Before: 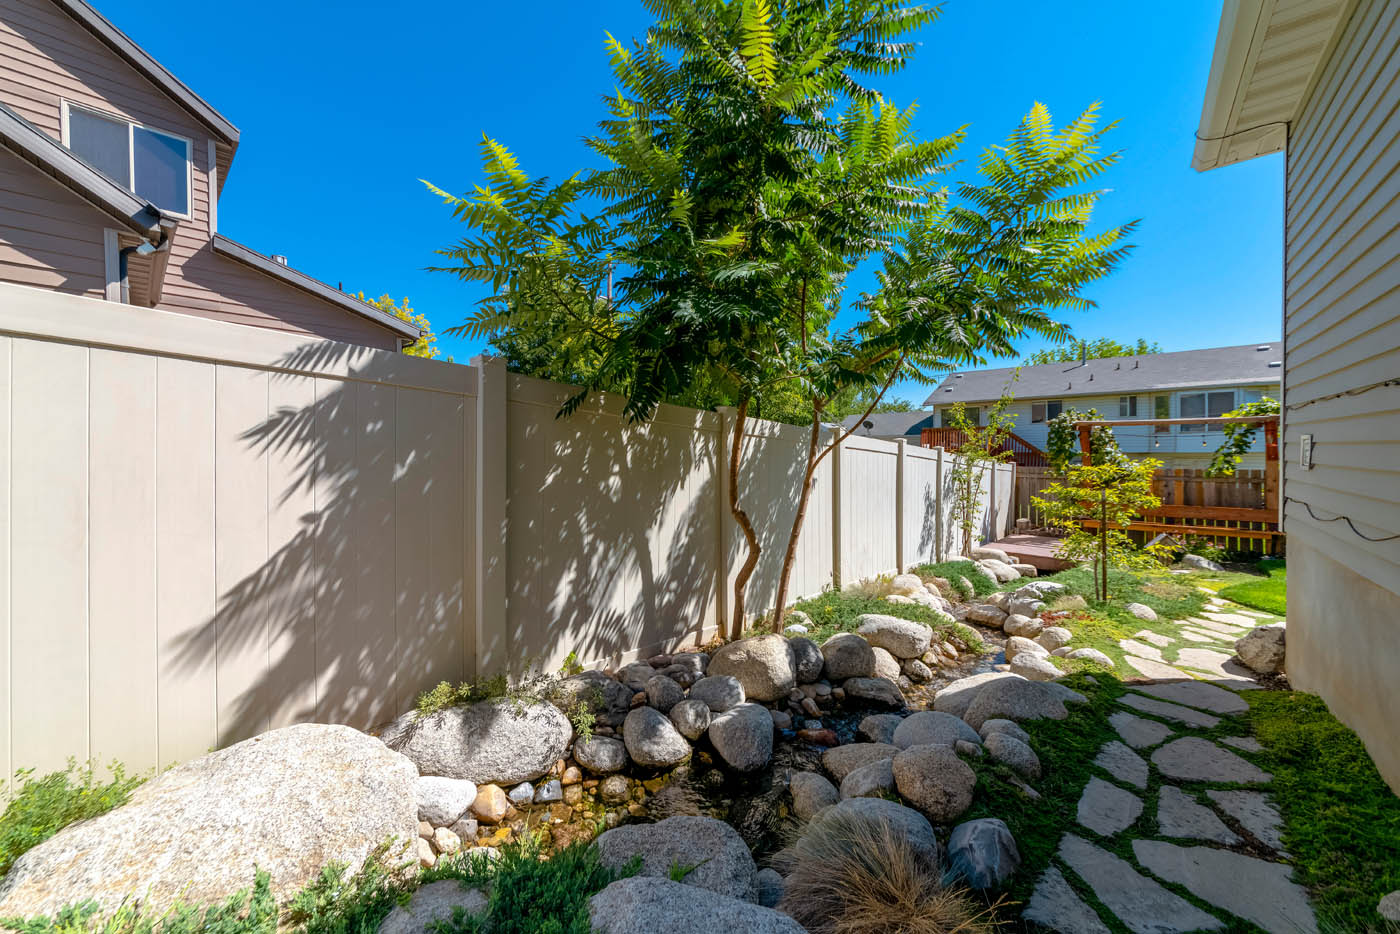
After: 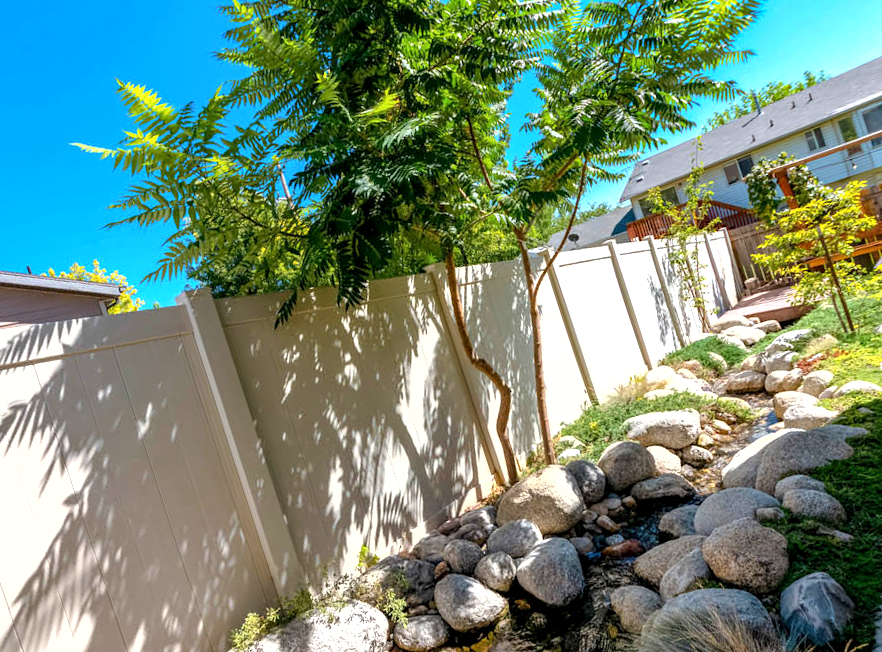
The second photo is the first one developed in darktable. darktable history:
local contrast: highlights 105%, shadows 103%, detail 120%, midtone range 0.2
exposure: exposure 0.789 EV, compensate highlight preservation false
shadows and highlights: shadows 37.34, highlights -27.15, soften with gaussian
crop and rotate: angle 18.1°, left 6.836%, right 3.863%, bottom 1.066%
